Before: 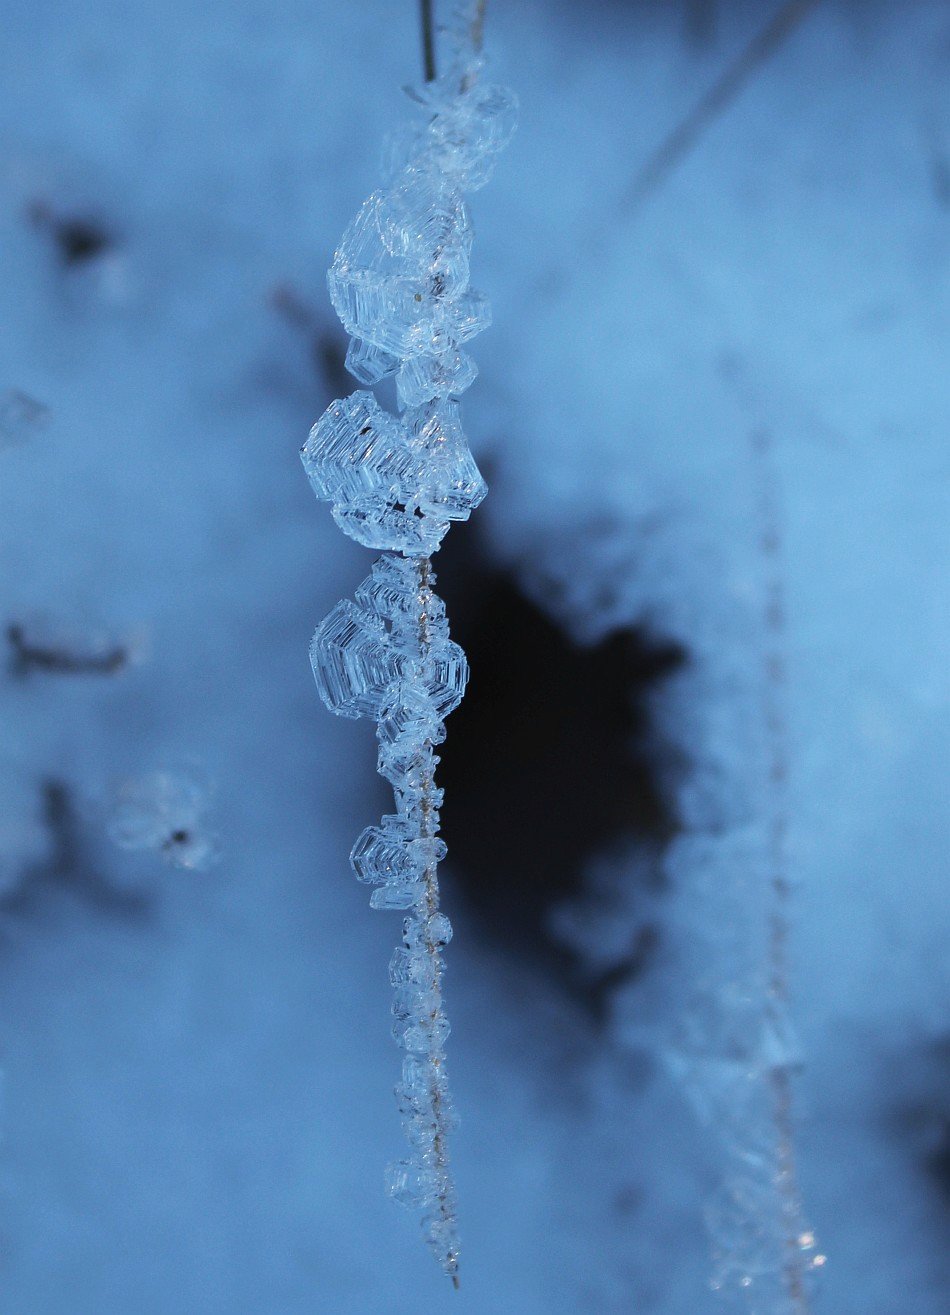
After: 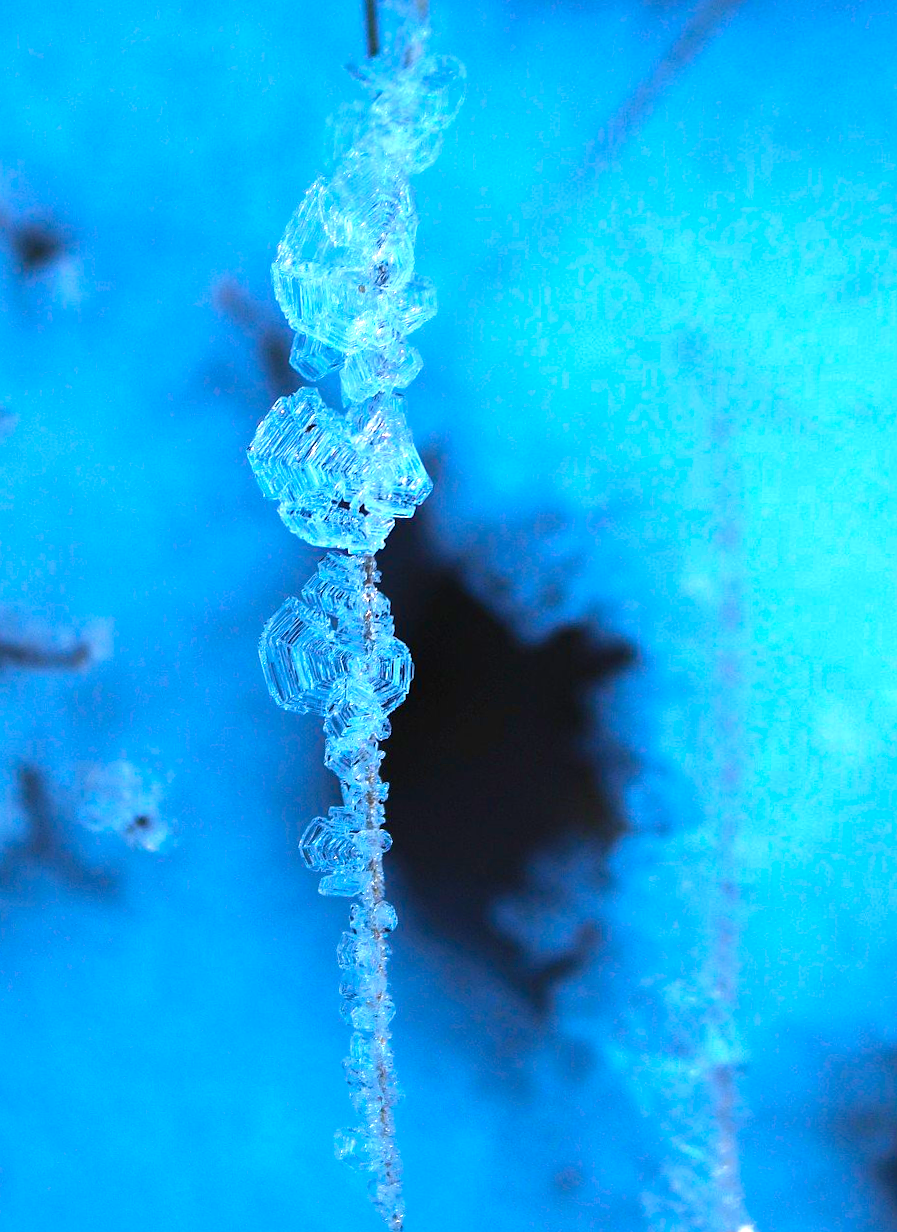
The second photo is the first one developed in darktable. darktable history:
rotate and perspective: rotation 0.062°, lens shift (vertical) 0.115, lens shift (horizontal) -0.133, crop left 0.047, crop right 0.94, crop top 0.061, crop bottom 0.94
color balance rgb: linear chroma grading › global chroma 10%, perceptual saturation grading › global saturation 40%, perceptual brilliance grading › global brilliance 30%, global vibrance 20%
